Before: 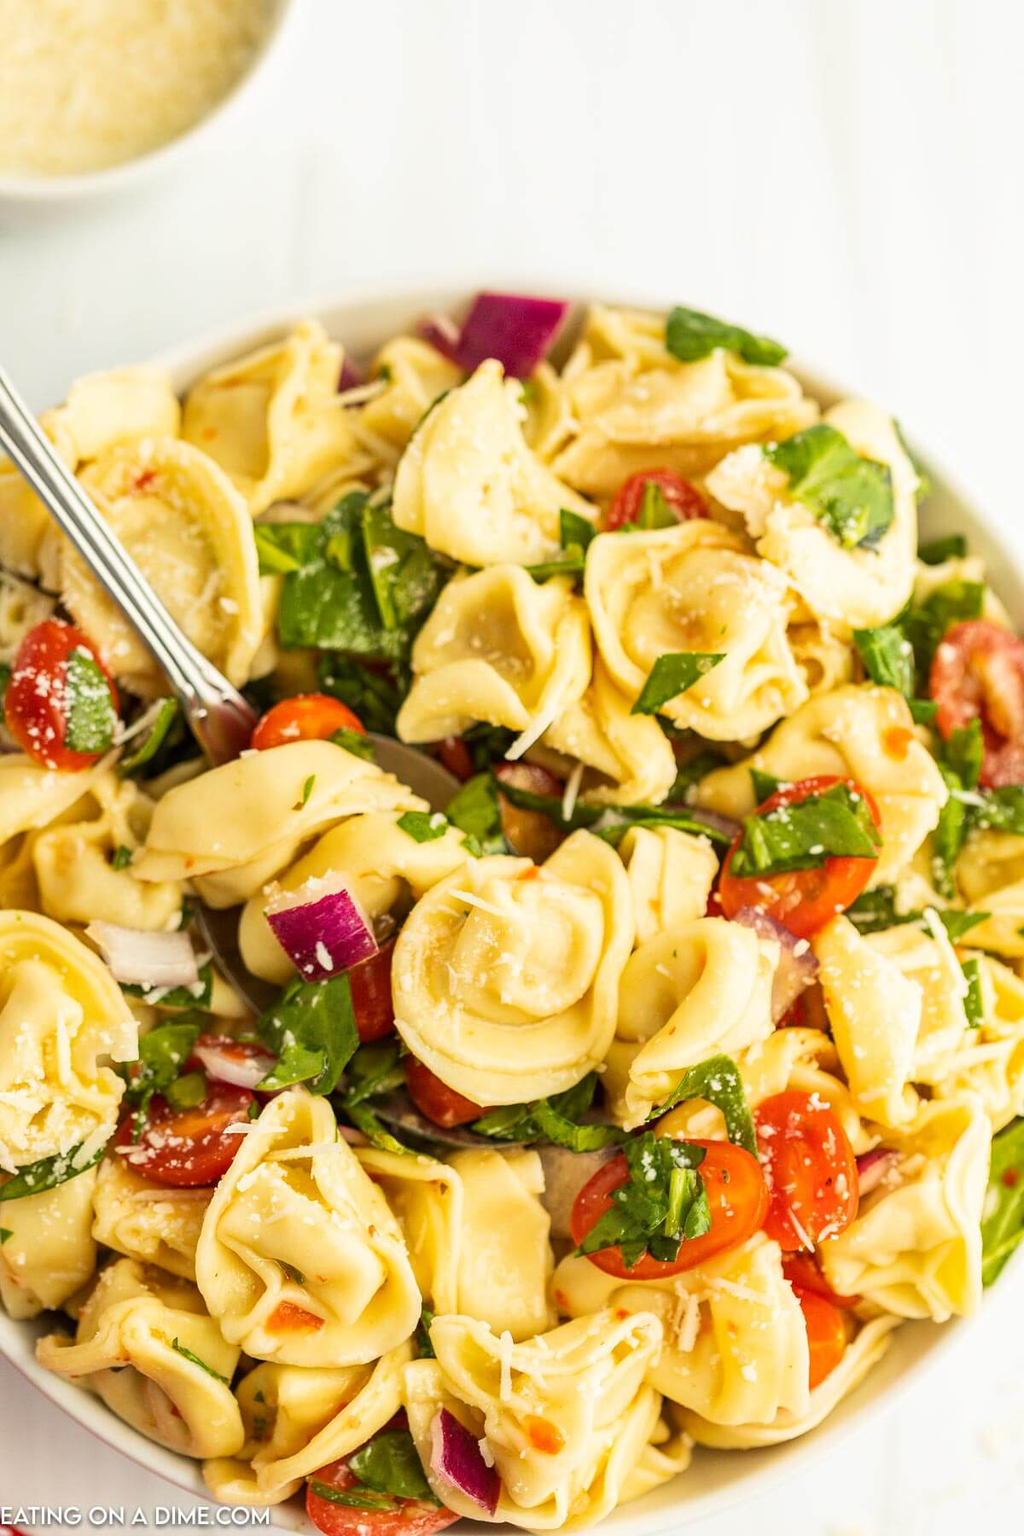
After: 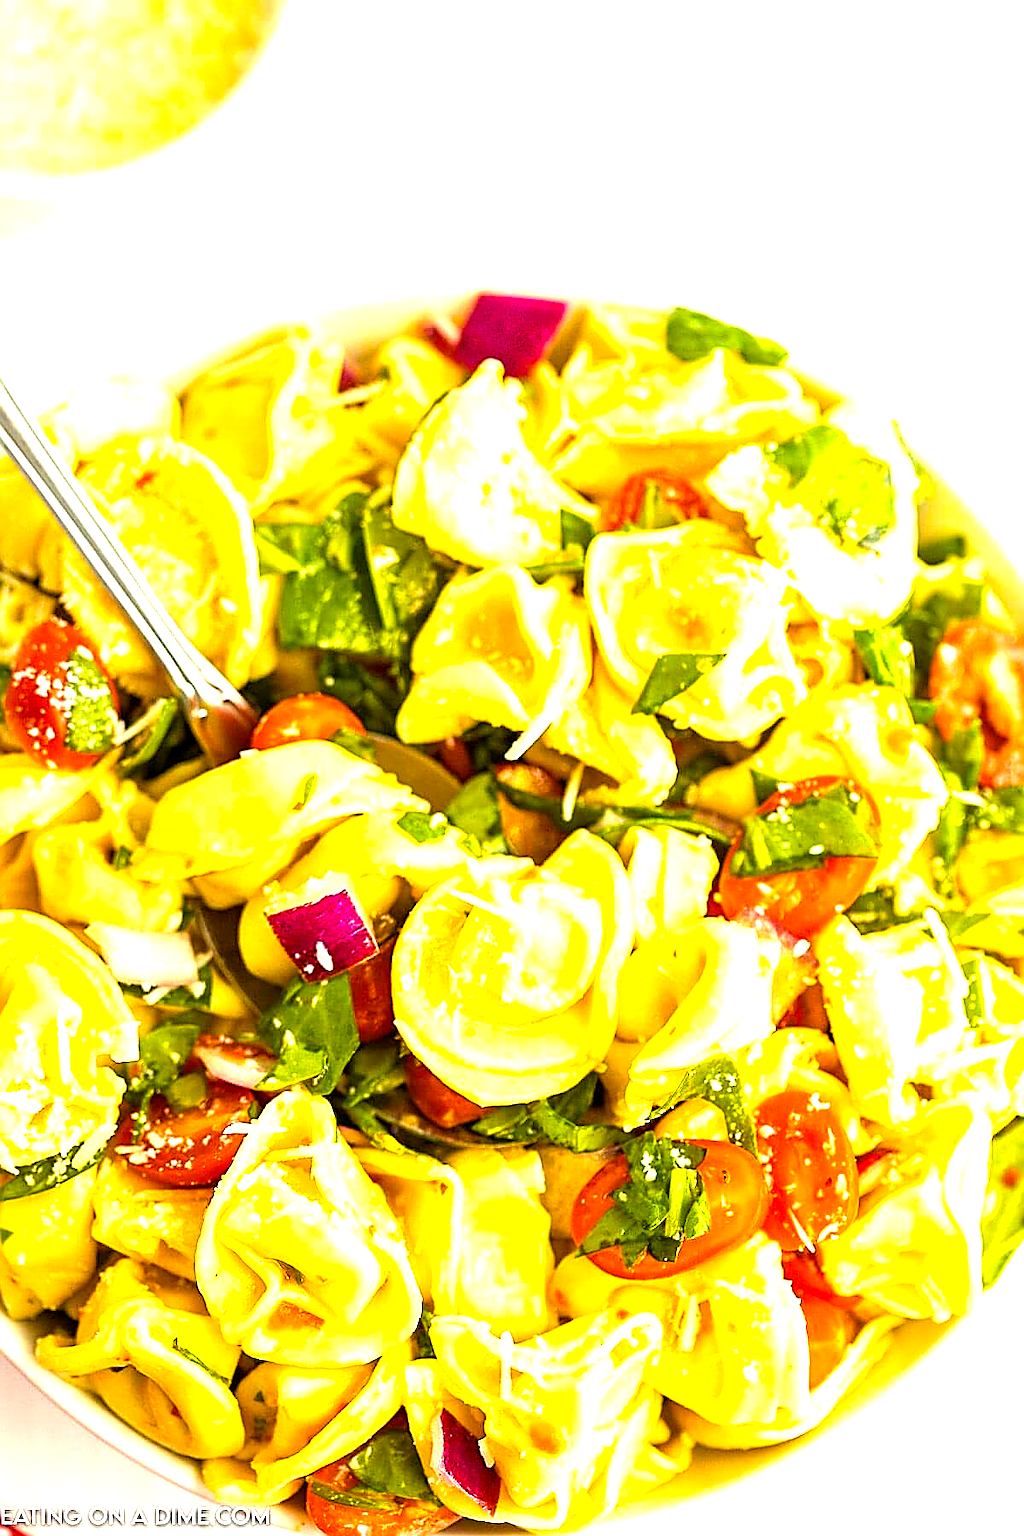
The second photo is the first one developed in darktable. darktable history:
color balance rgb: shadows lift › luminance -20.419%, global offset › luminance -0.309%, global offset › hue 260.84°, perceptual saturation grading › global saturation 31.229%, global vibrance 20%
exposure: black level correction 0, exposure 1.194 EV, compensate exposure bias true, compensate highlight preservation false
haze removal: compatibility mode true, adaptive false
sharpen: radius 1.69, amount 1.285
